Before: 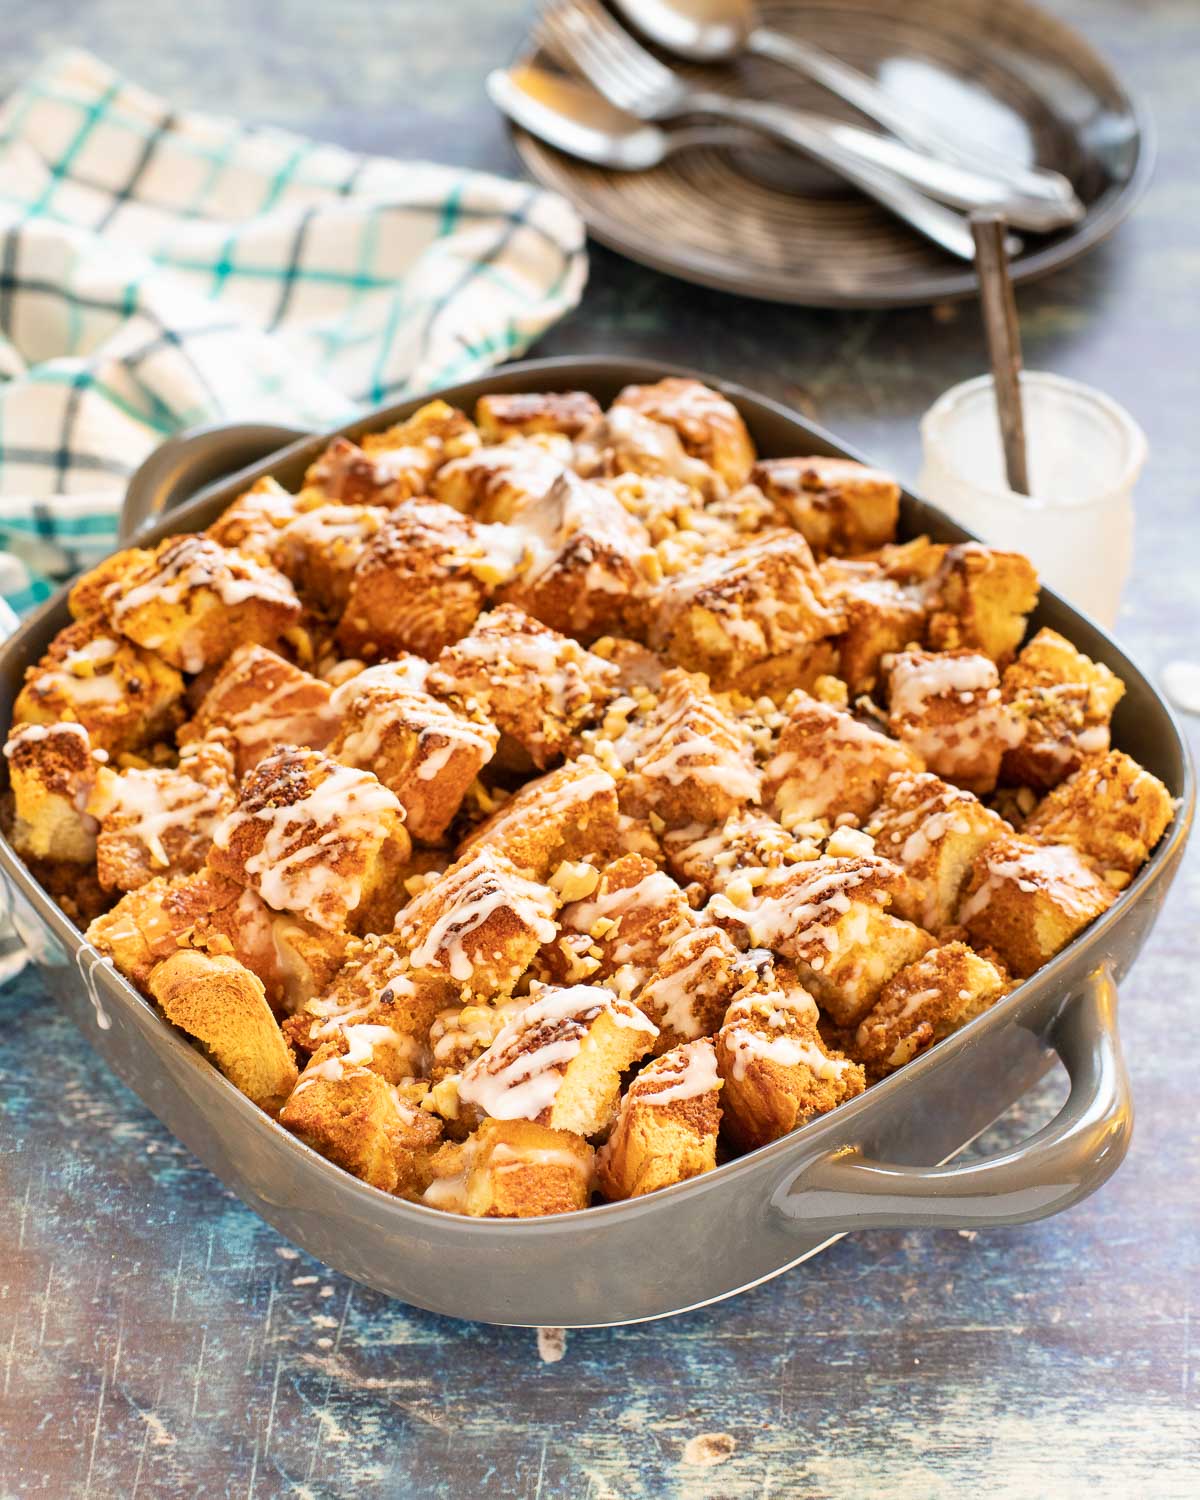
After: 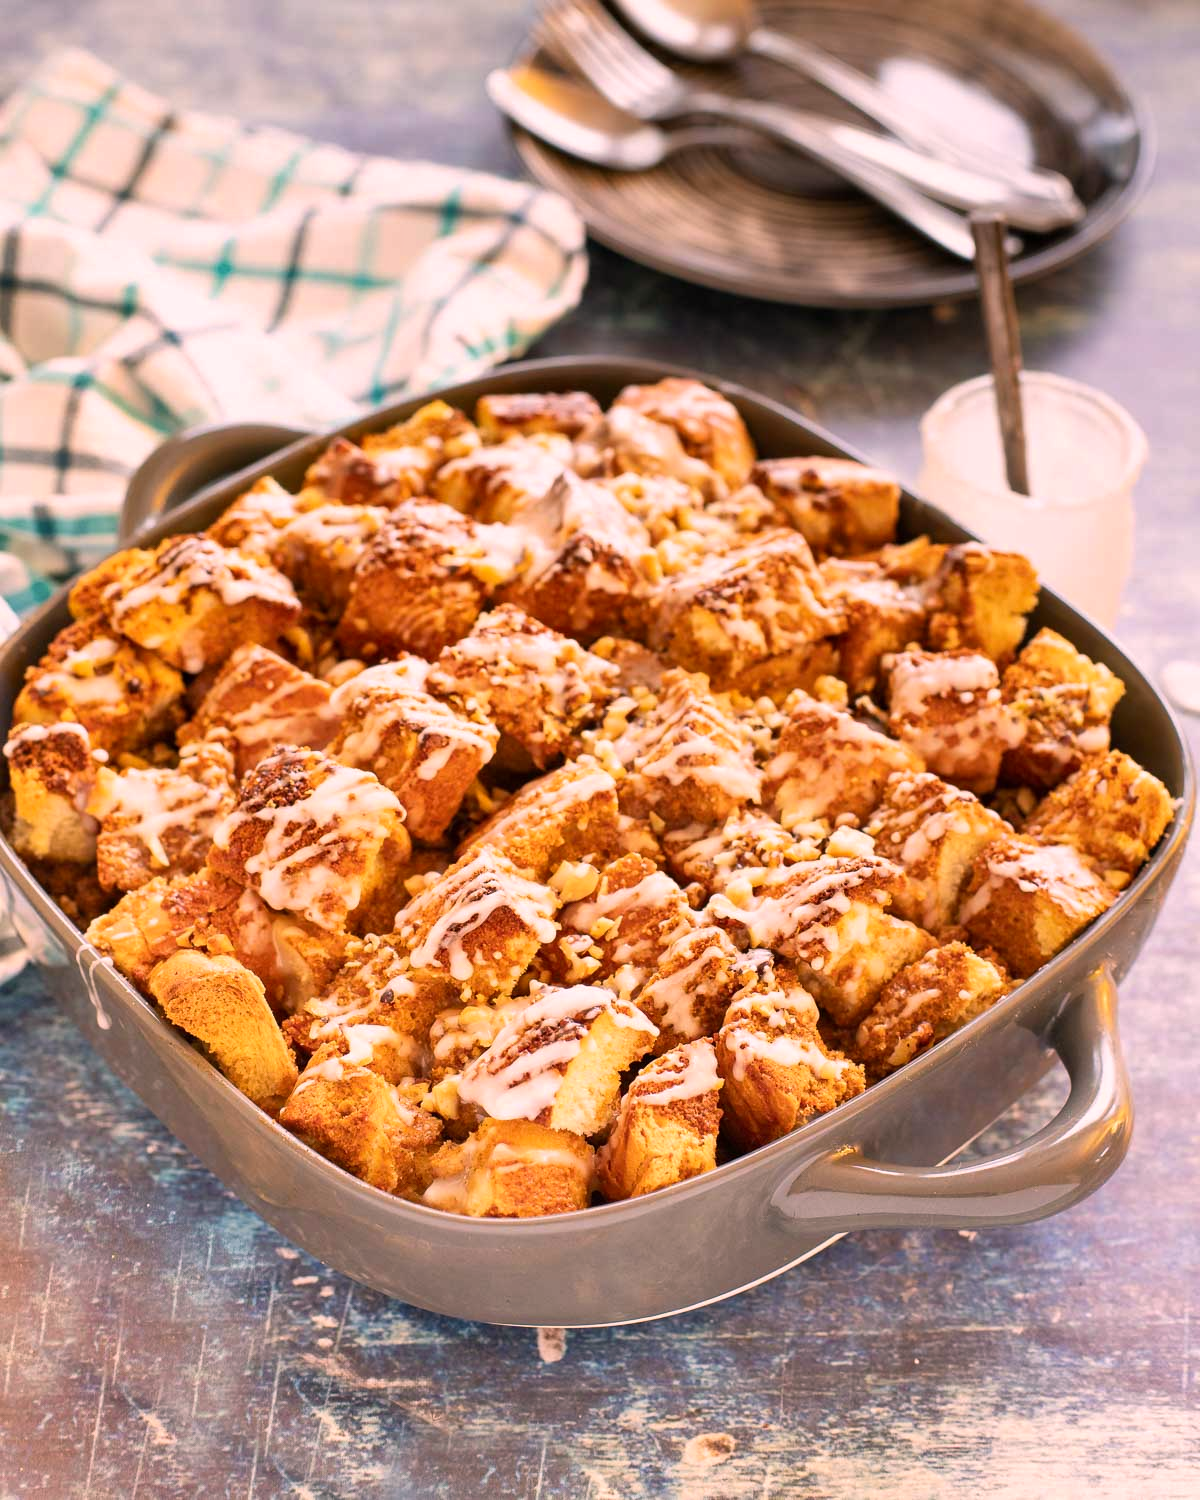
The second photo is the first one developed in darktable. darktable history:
color correction: highlights a* 14.52, highlights b* 4.84
shadows and highlights: shadows 20.91, highlights -35.45, soften with gaussian
